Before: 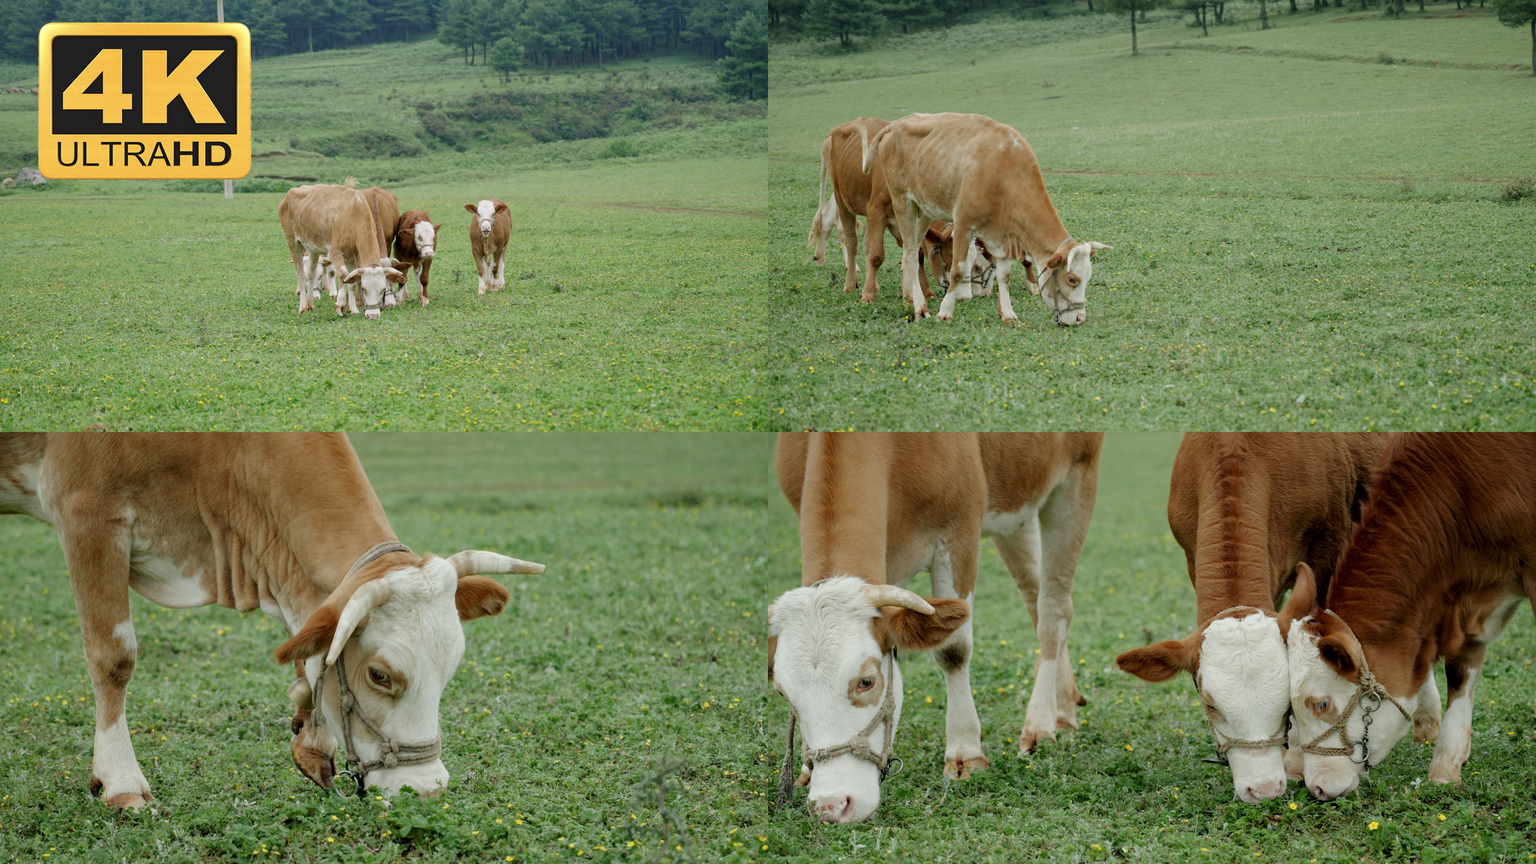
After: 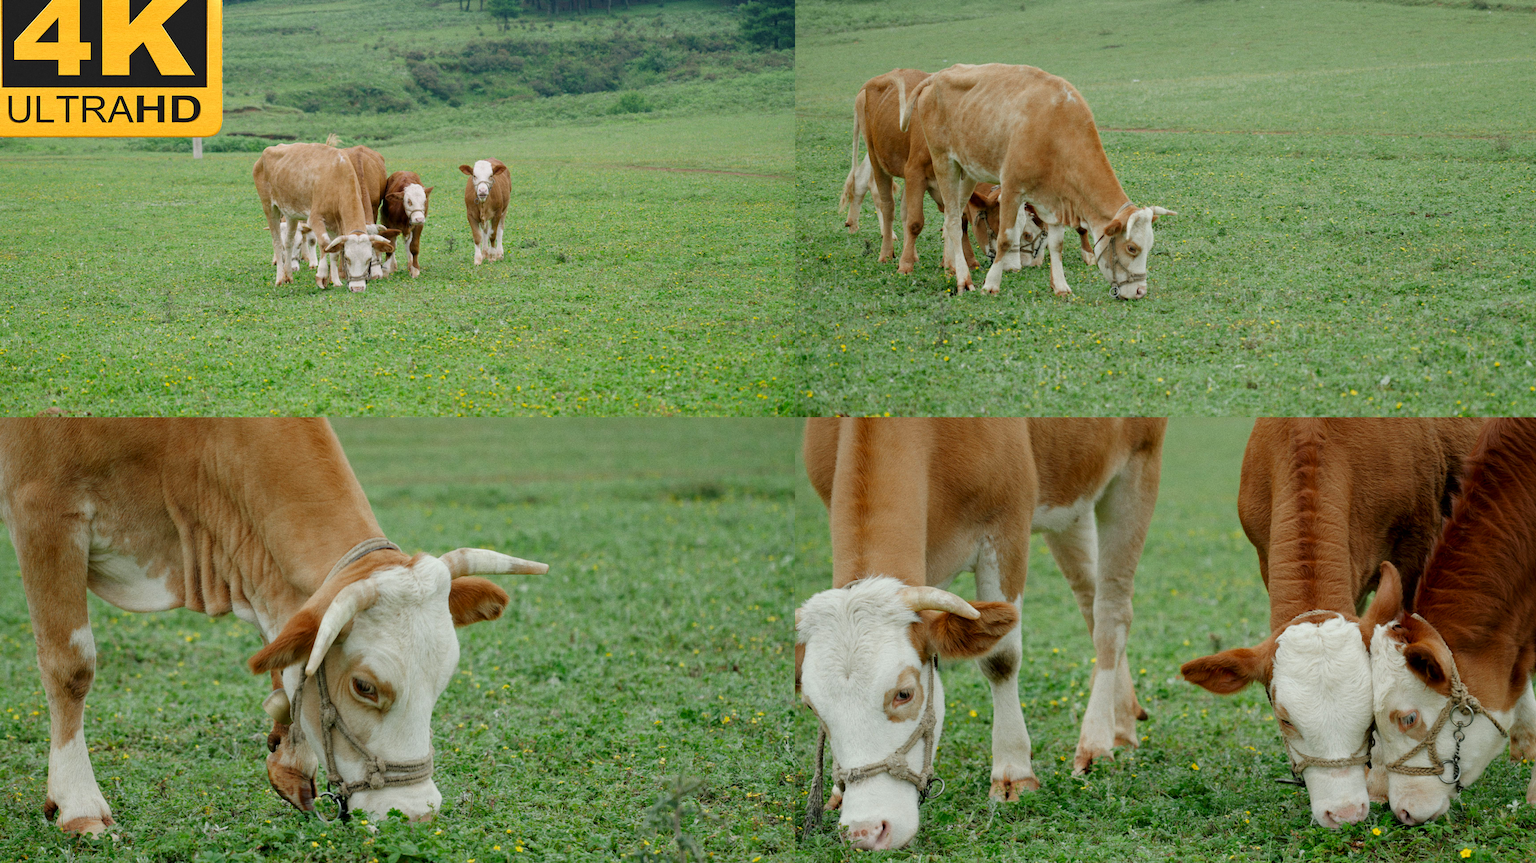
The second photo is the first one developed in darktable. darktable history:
crop: left 3.305%, top 6.436%, right 6.389%, bottom 3.258%
grain: coarseness 0.09 ISO
